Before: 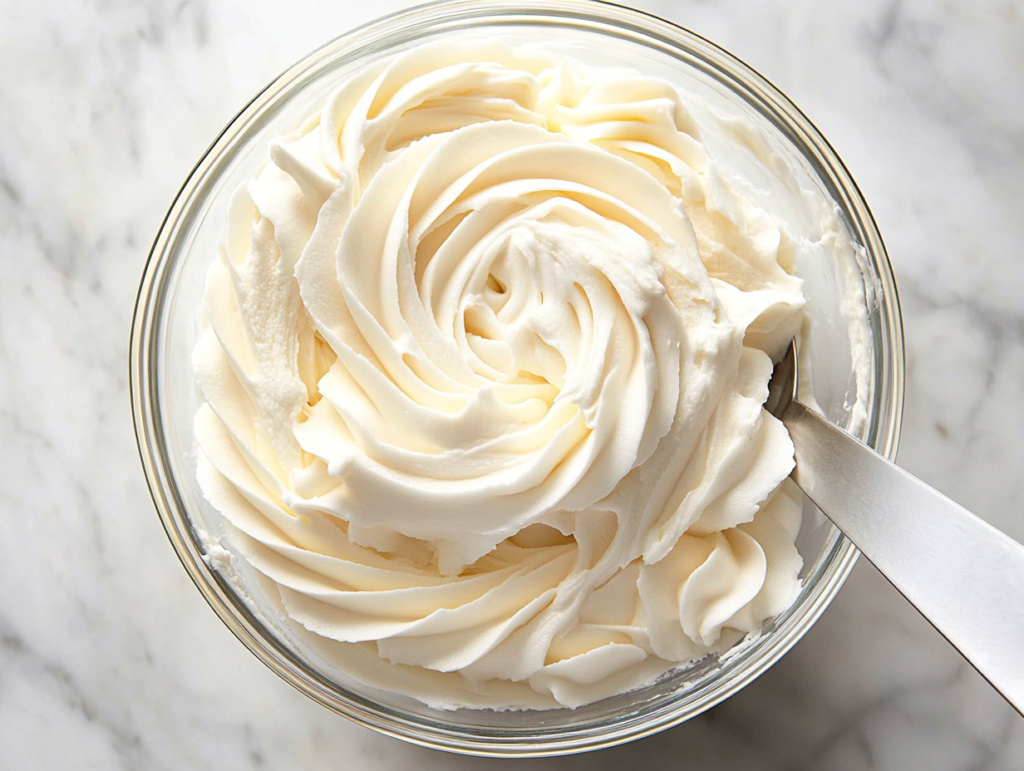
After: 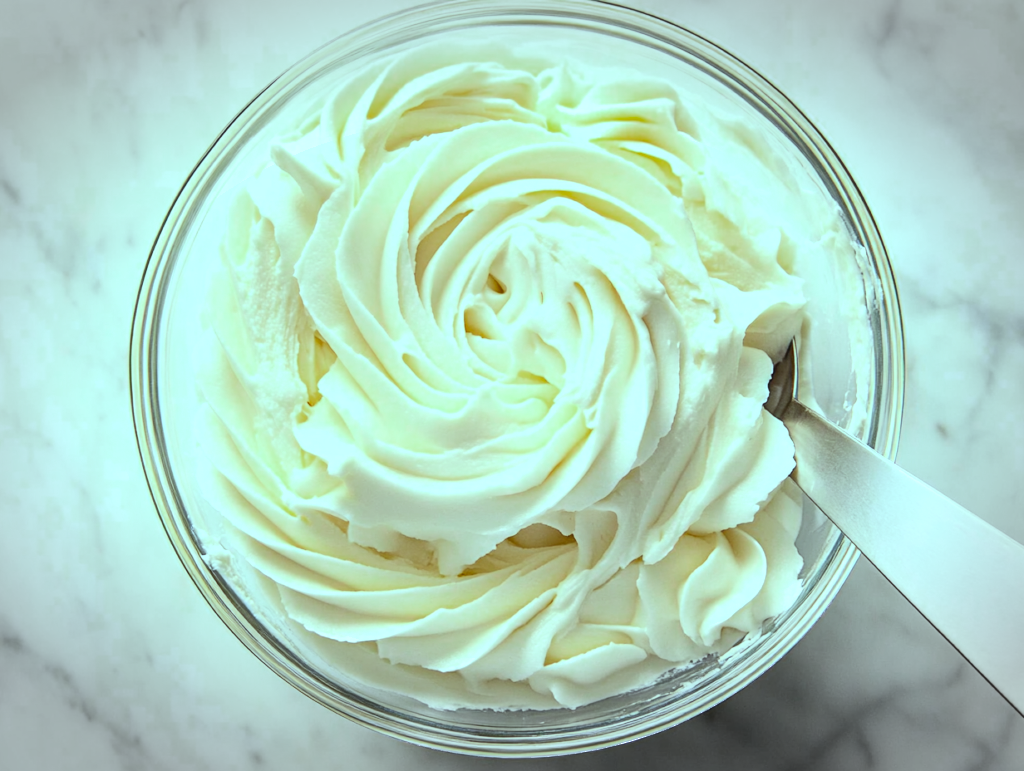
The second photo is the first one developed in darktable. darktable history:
color zones: curves: ch0 [(0.203, 0.433) (0.607, 0.517) (0.697, 0.696) (0.705, 0.897)]
exposure: compensate highlight preservation false
color balance: mode lift, gamma, gain (sRGB), lift [0.997, 0.979, 1.021, 1.011], gamma [1, 1.084, 0.916, 0.998], gain [1, 0.87, 1.13, 1.101], contrast 4.55%, contrast fulcrum 38.24%, output saturation 104.09%
local contrast: on, module defaults
contrast brightness saturation: contrast 0.2, brightness 0.15, saturation 0.14
white balance: red 0.988, blue 1.017
vignetting: fall-off start 79.43%, saturation -0.649, width/height ratio 1.327, unbound false
